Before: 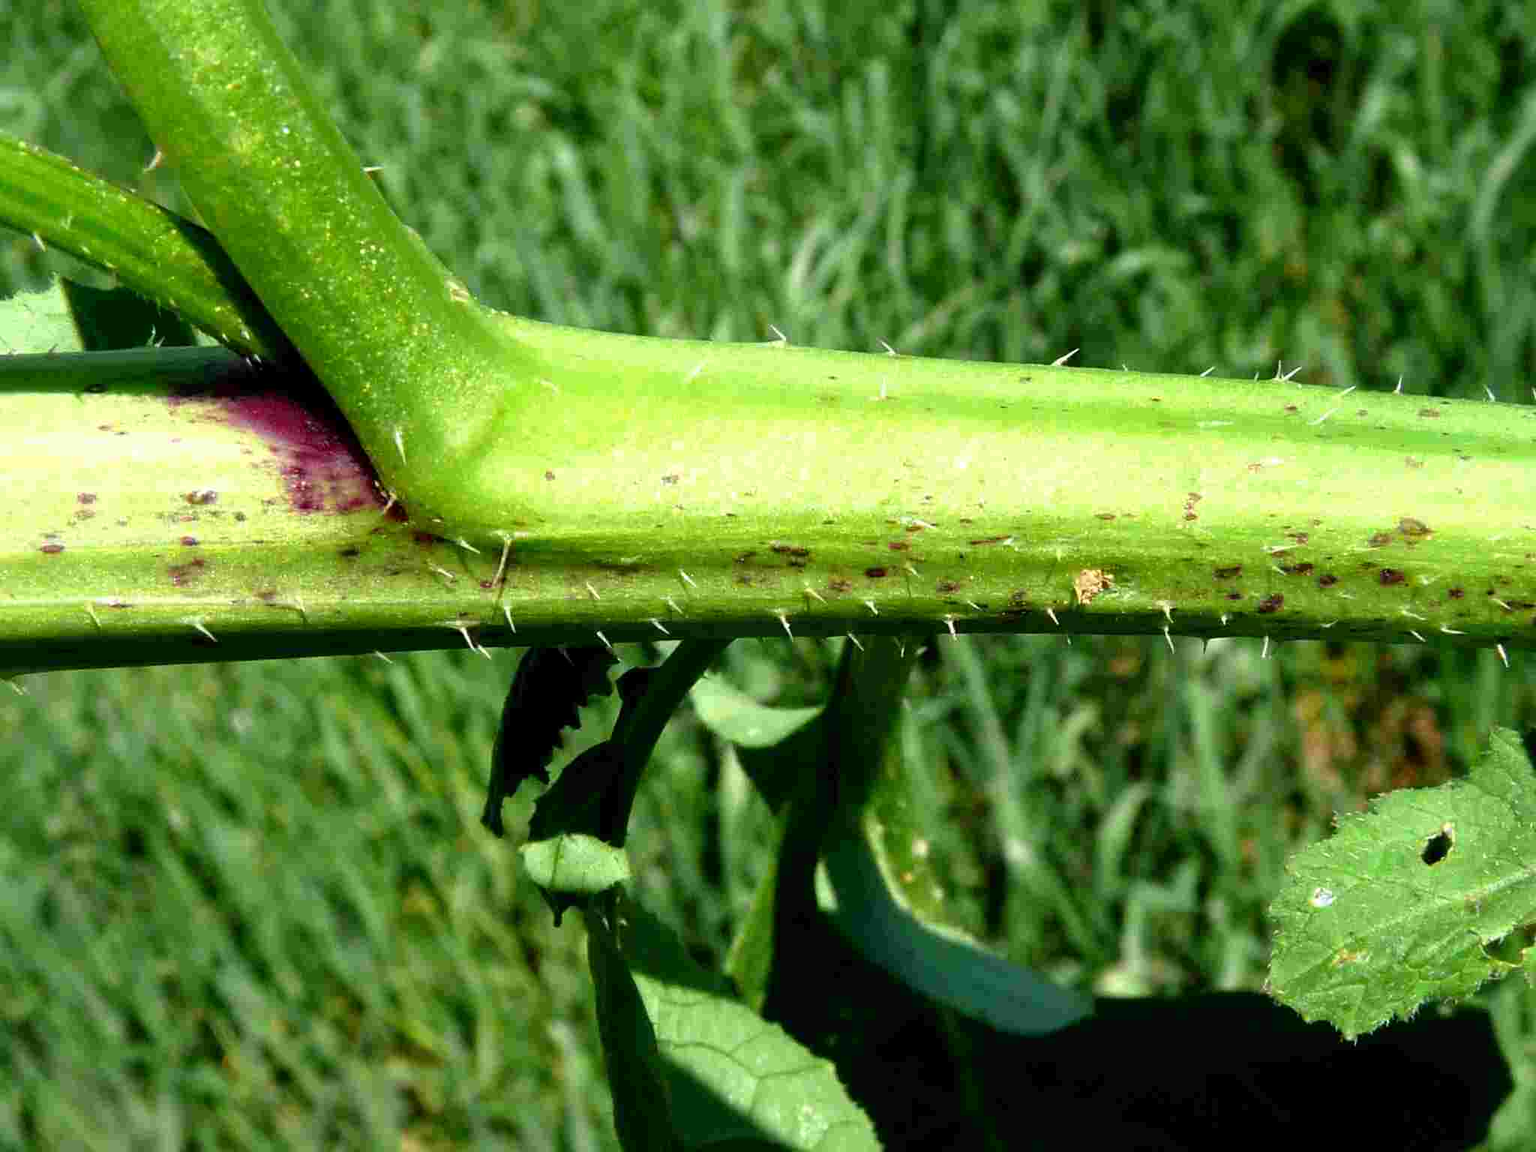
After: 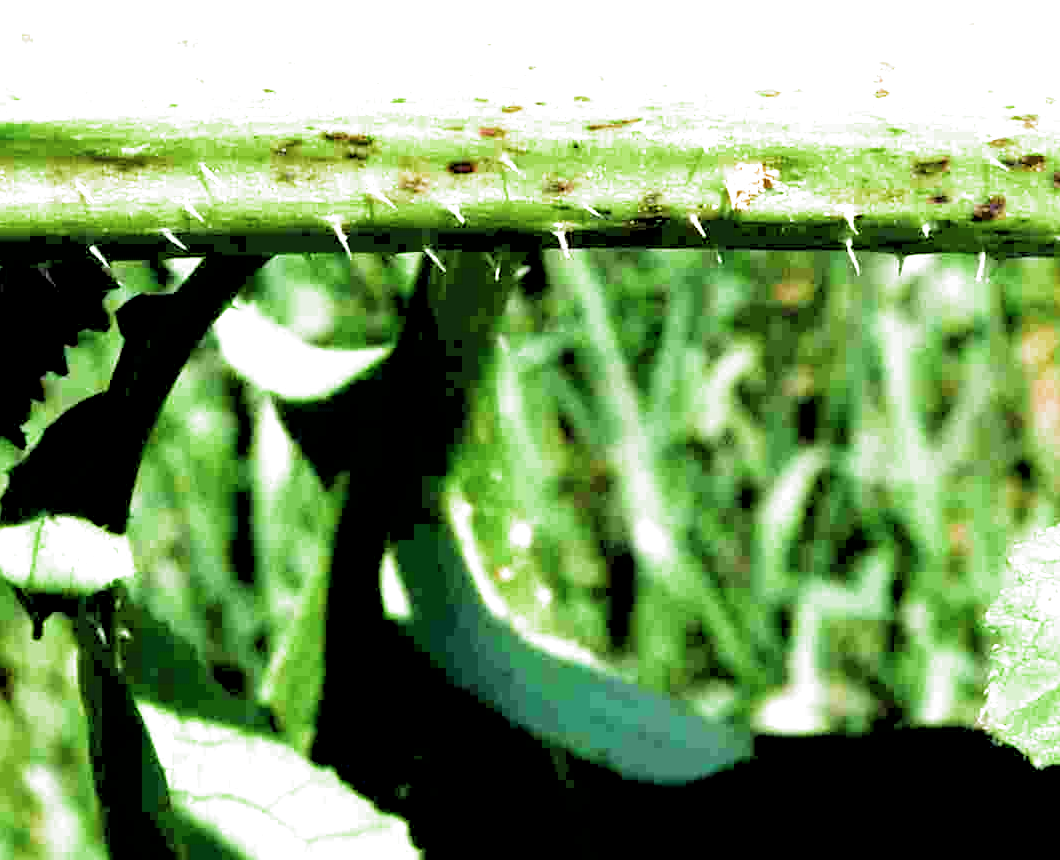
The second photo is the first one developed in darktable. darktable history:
crop: left 34.479%, top 38.822%, right 13.718%, bottom 5.172%
filmic rgb: black relative exposure -8.2 EV, white relative exposure 2.2 EV, threshold 3 EV, hardness 7.11, latitude 75%, contrast 1.325, highlights saturation mix -2%, shadows ↔ highlights balance 30%, preserve chrominance RGB euclidean norm, color science v5 (2021), contrast in shadows safe, contrast in highlights safe, enable highlight reconstruction true
exposure: exposure 1.25 EV, compensate exposure bias true, compensate highlight preservation false
rgb levels: preserve colors sum RGB, levels [[0.038, 0.433, 0.934], [0, 0.5, 1], [0, 0.5, 1]]
